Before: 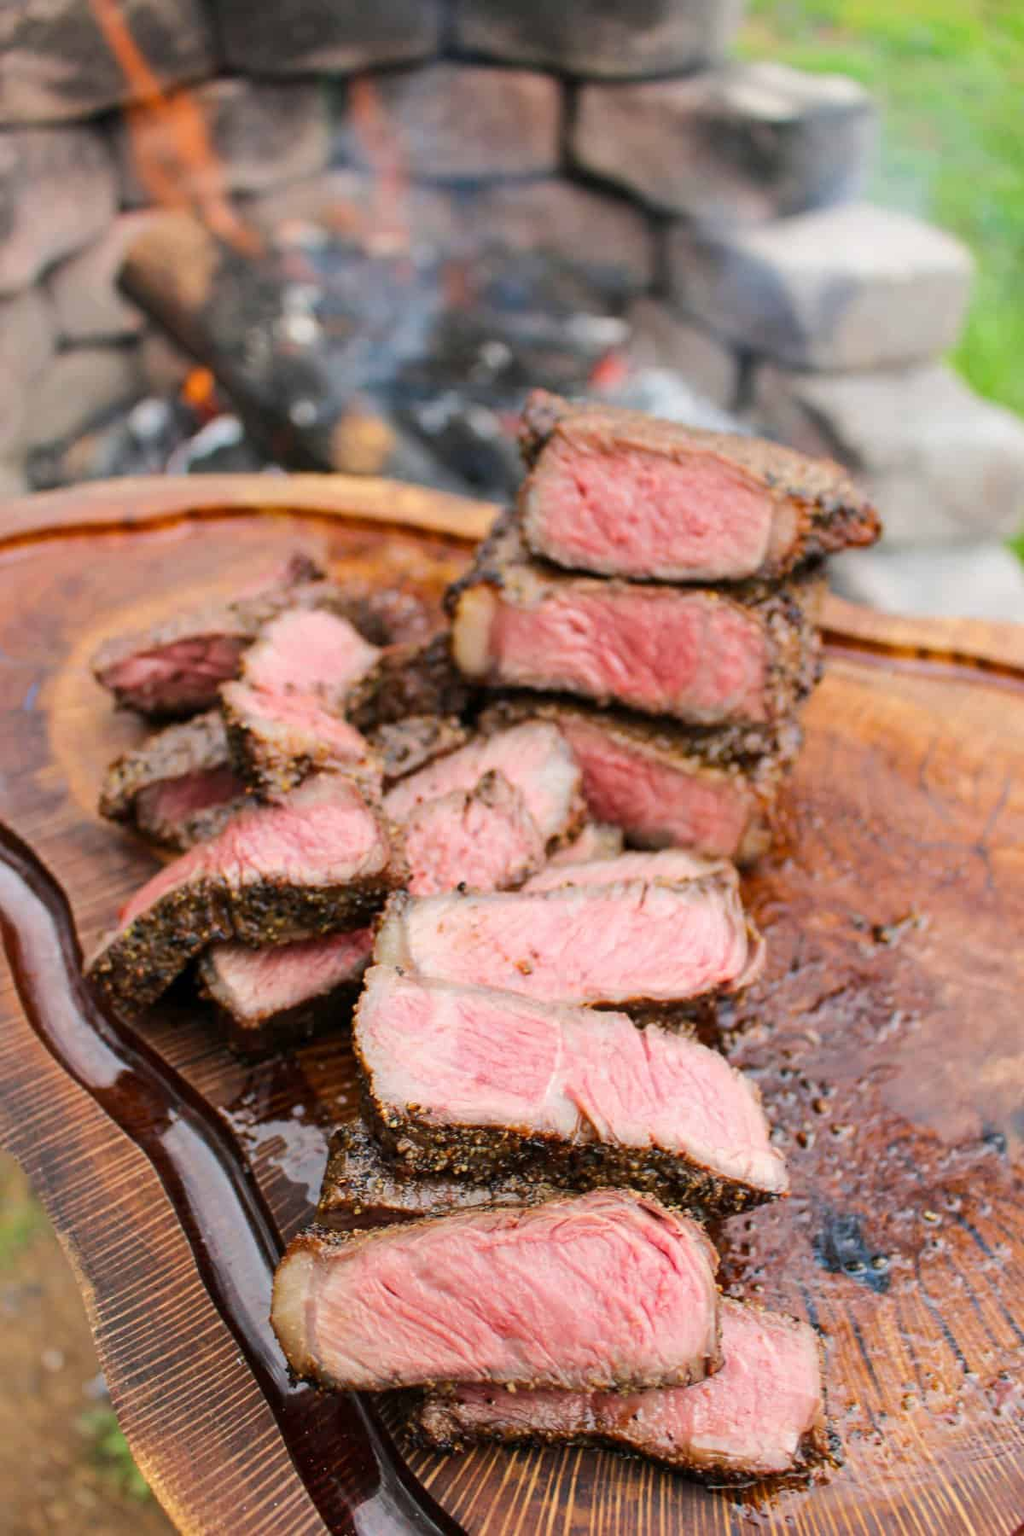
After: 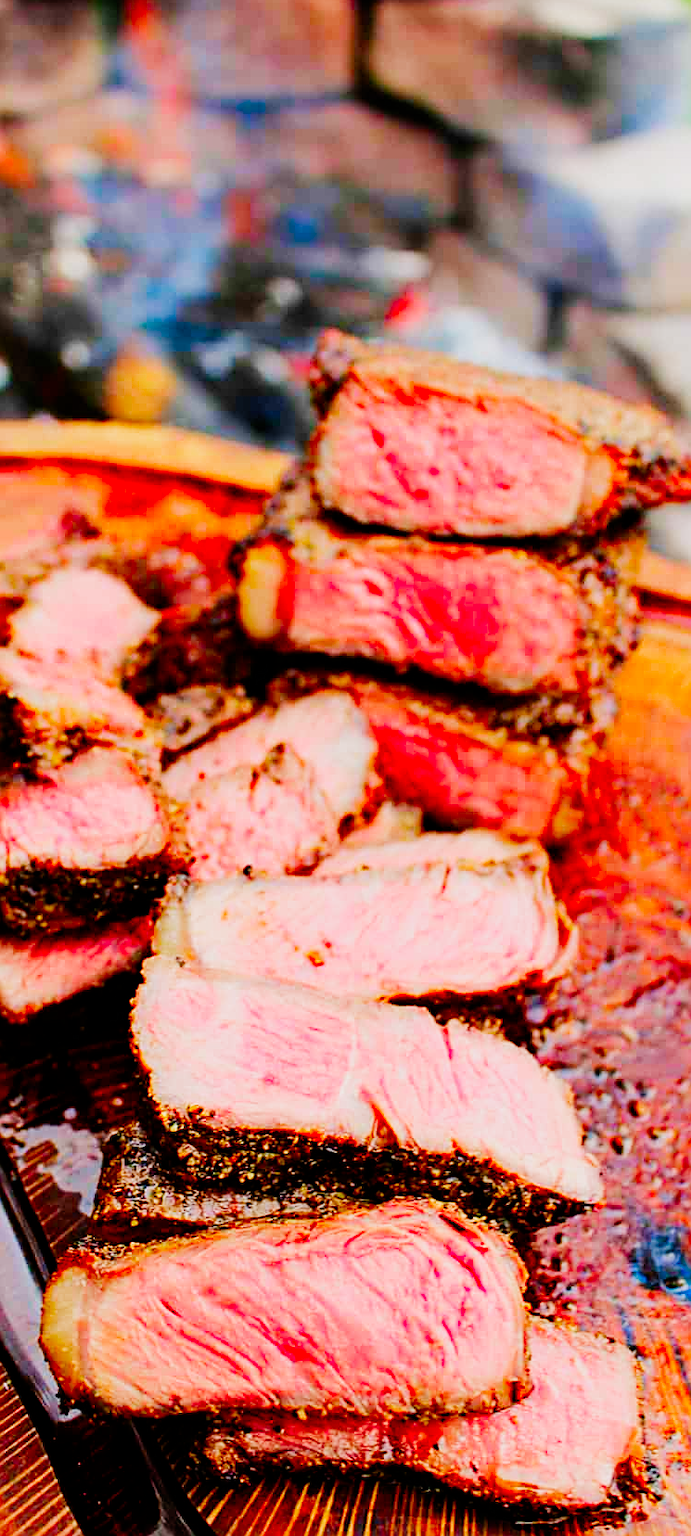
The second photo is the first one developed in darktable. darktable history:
crop and rotate: left 22.895%, top 5.629%, right 14.993%, bottom 2.319%
shadows and highlights: radius 331.4, shadows 53.47, highlights -98.59, compress 94.18%, soften with gaussian
color correction: highlights b* -0.049, saturation 2.1
color balance rgb: perceptual saturation grading › global saturation 1.562%, perceptual saturation grading › highlights -2.864%, perceptual saturation grading › mid-tones 3.292%, perceptual saturation grading › shadows 8.295%, global vibrance 20%
sharpen: on, module defaults
filmic rgb: black relative exposure -7.49 EV, white relative exposure 5 EV, hardness 3.32, contrast 1.299, preserve chrominance no, color science v4 (2020), type of noise poissonian
tone equalizer: -8 EV -0.451 EV, -7 EV -0.386 EV, -6 EV -0.348 EV, -5 EV -0.2 EV, -3 EV 0.228 EV, -2 EV 0.303 EV, -1 EV 0.395 EV, +0 EV 0.416 EV, edges refinement/feathering 500, mask exposure compensation -1.57 EV, preserve details guided filter
